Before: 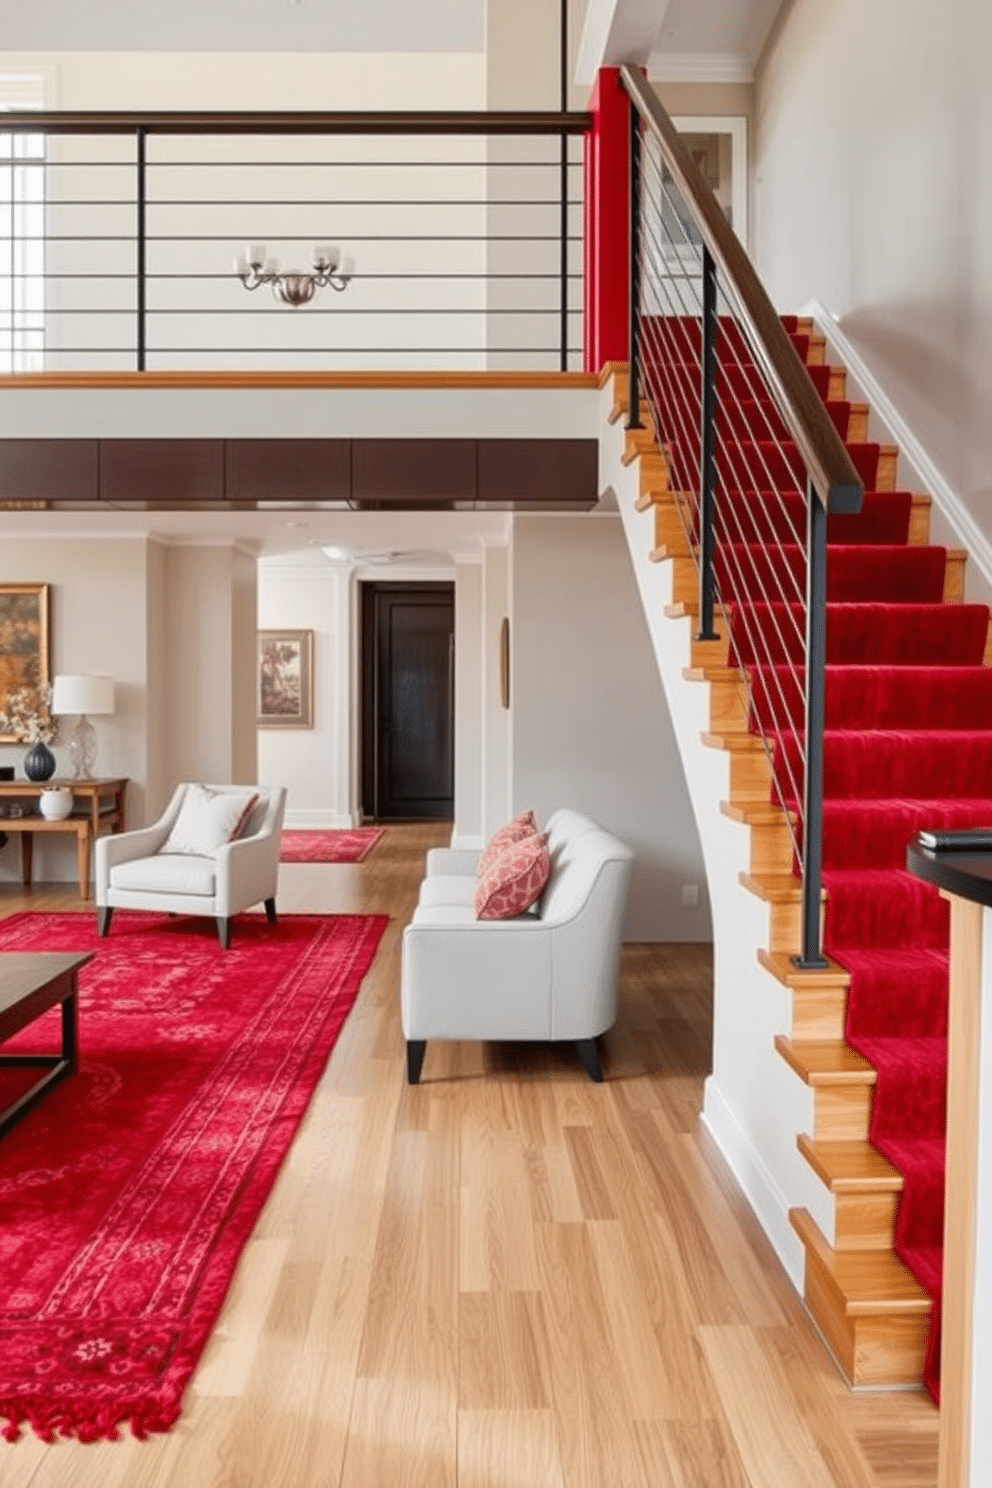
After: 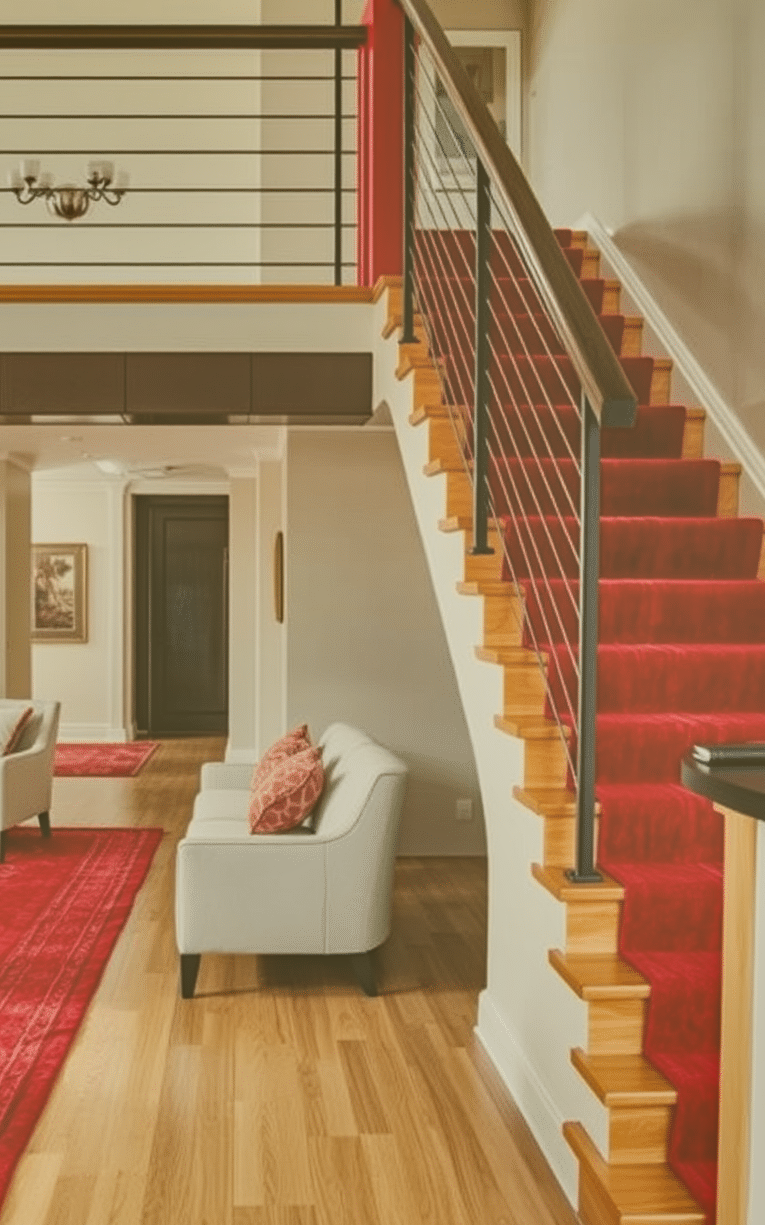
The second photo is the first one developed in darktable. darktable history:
haze removal: strength 0.425, compatibility mode true, adaptive false
crop: left 22.875%, top 5.822%, bottom 11.843%
exposure: black level correction -0.087, compensate highlight preservation false
color correction: highlights a* -1.75, highlights b* 10.18, shadows a* 0.372, shadows b* 19.51
local contrast: detail 130%
filmic rgb: black relative exposure -7.35 EV, white relative exposure 5.1 EV, hardness 3.2, color science v6 (2022)
shadows and highlights: shadows 76.45, highlights -60.98, soften with gaussian
